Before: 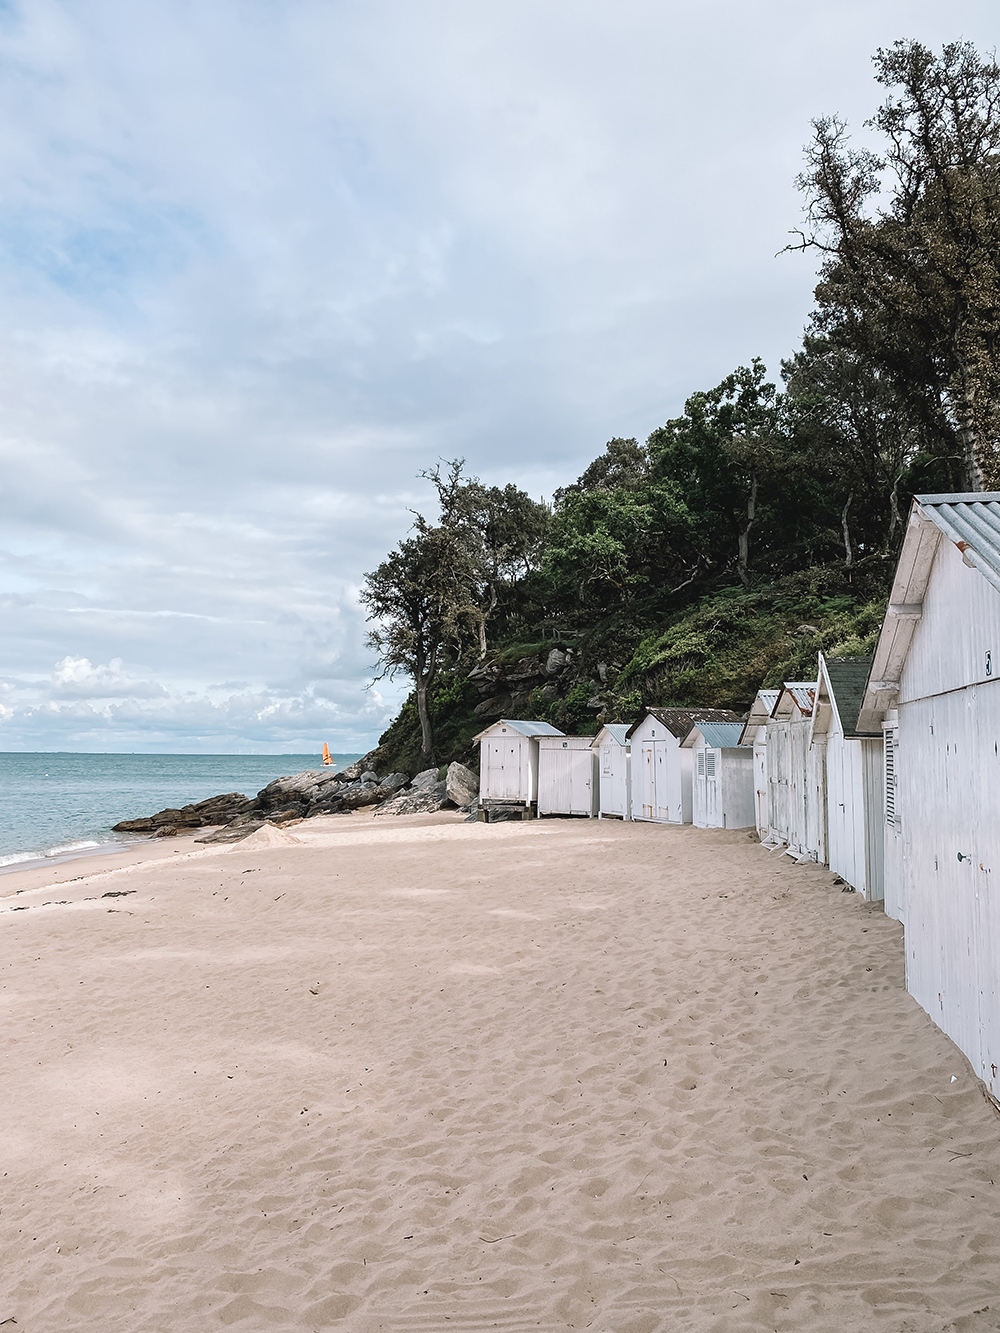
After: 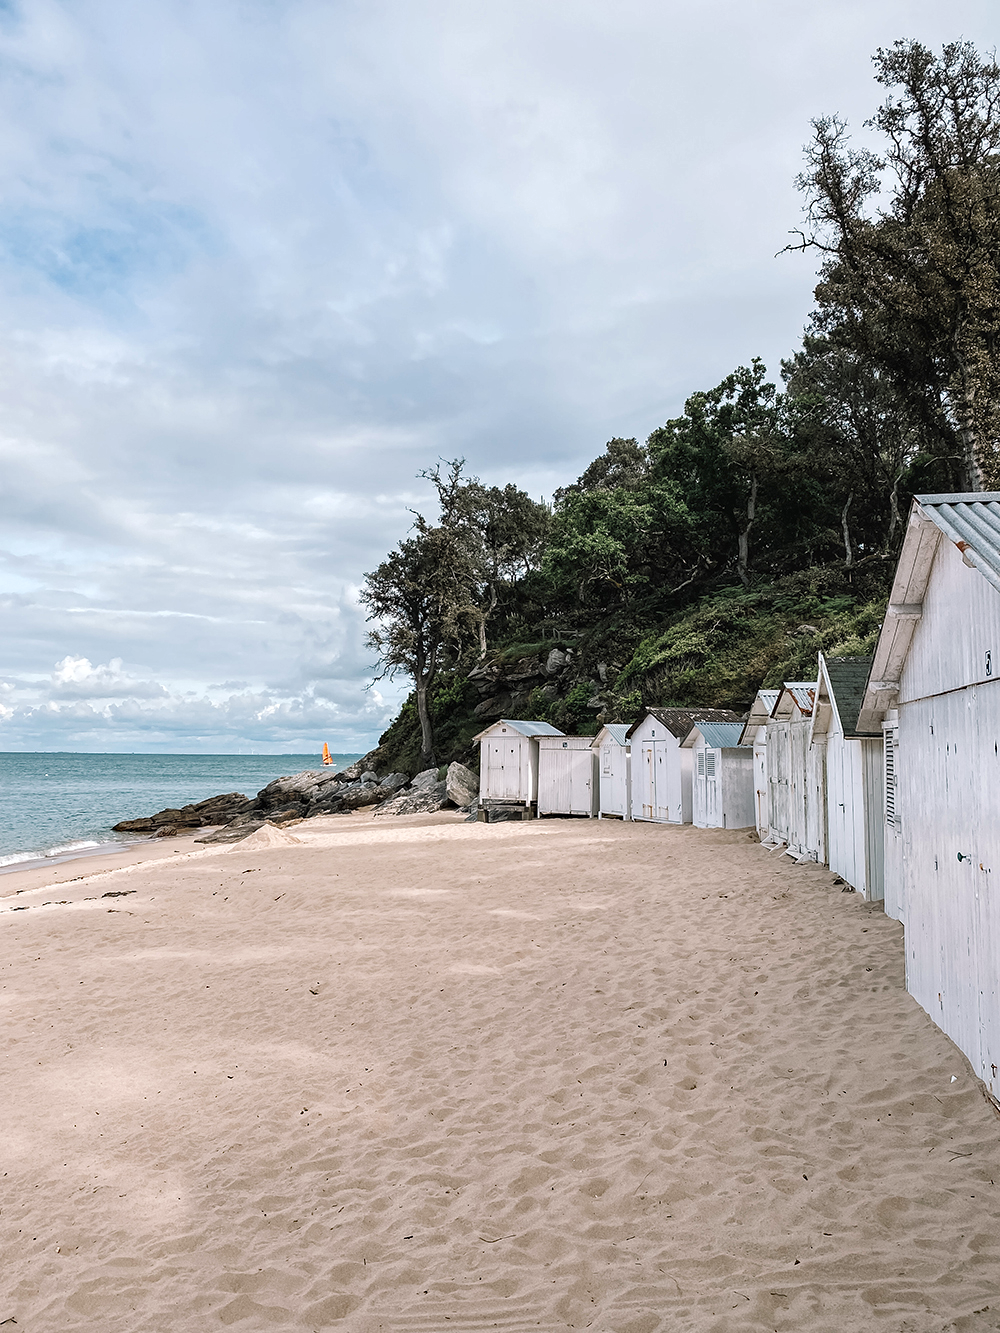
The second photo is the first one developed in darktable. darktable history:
local contrast: highlights 100%, shadows 100%, detail 131%, midtone range 0.2
haze removal: compatibility mode true, adaptive false
